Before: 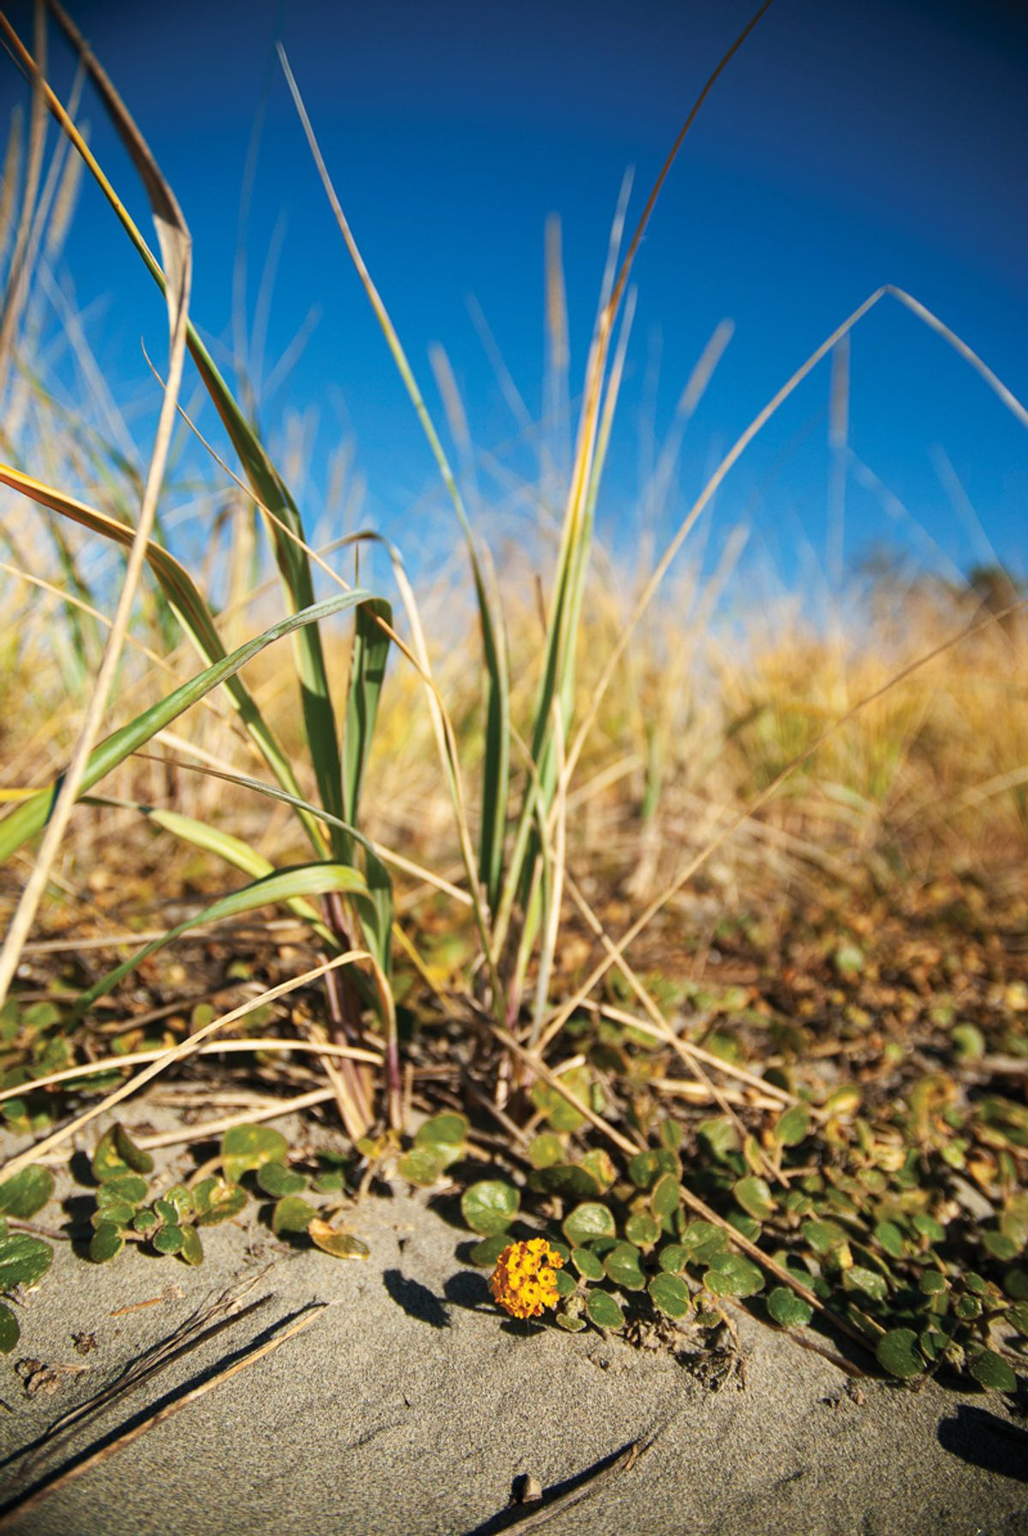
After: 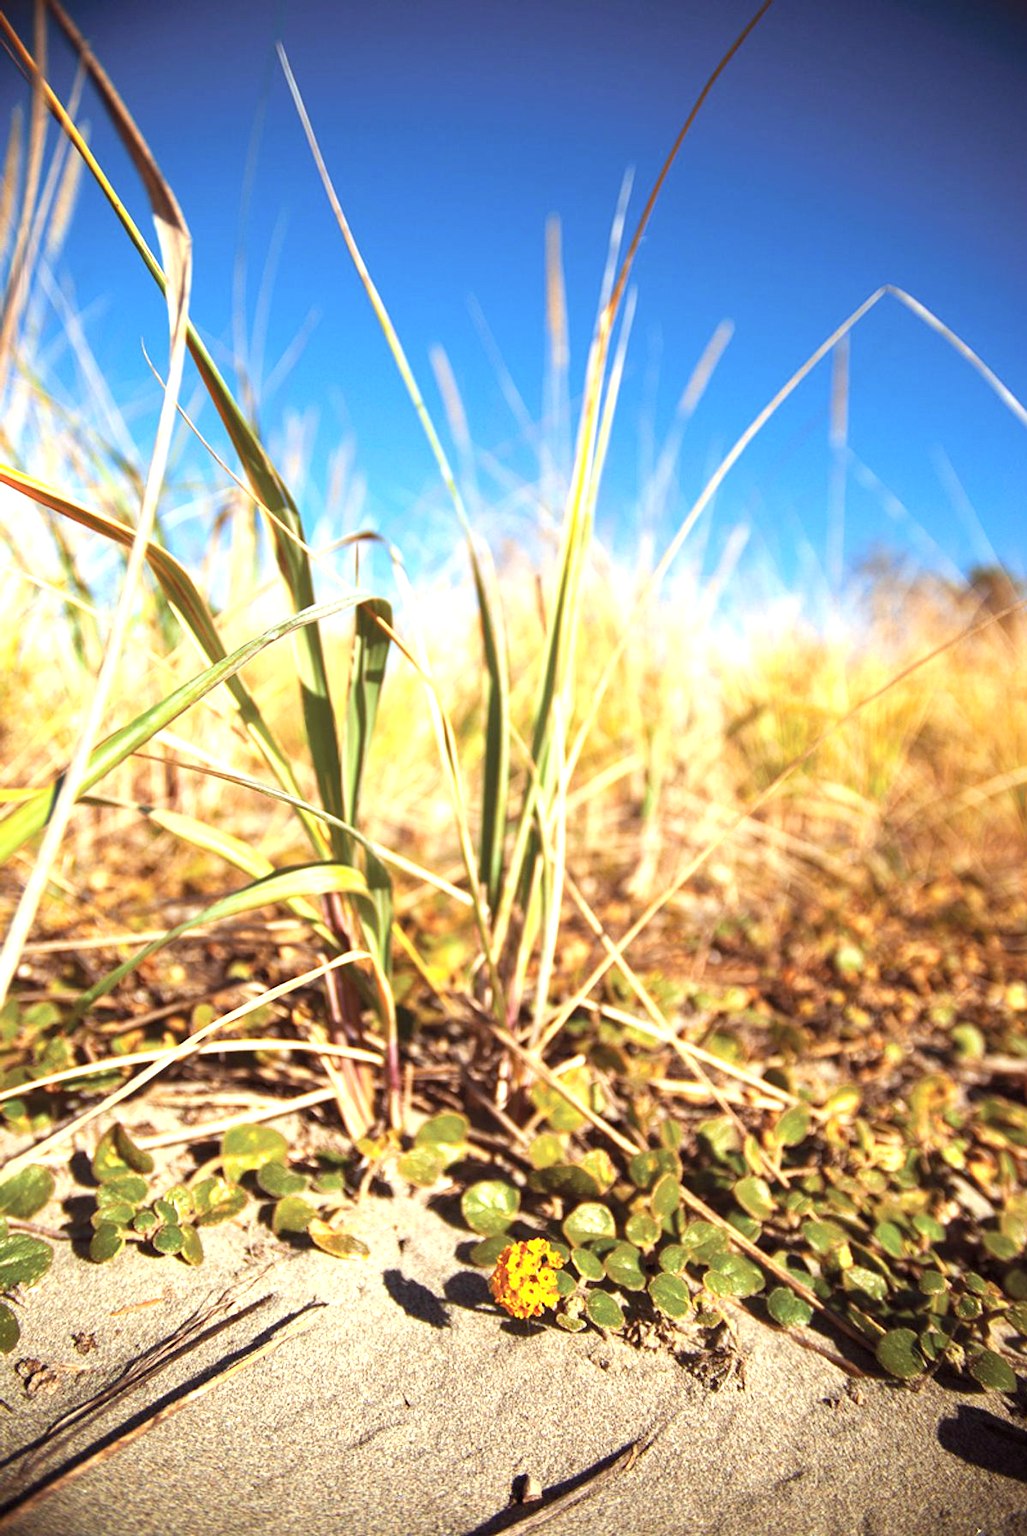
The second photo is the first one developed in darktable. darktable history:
exposure: exposure 1 EV, compensate highlight preservation false
rgb levels: mode RGB, independent channels, levels [[0, 0.474, 1], [0, 0.5, 1], [0, 0.5, 1]]
